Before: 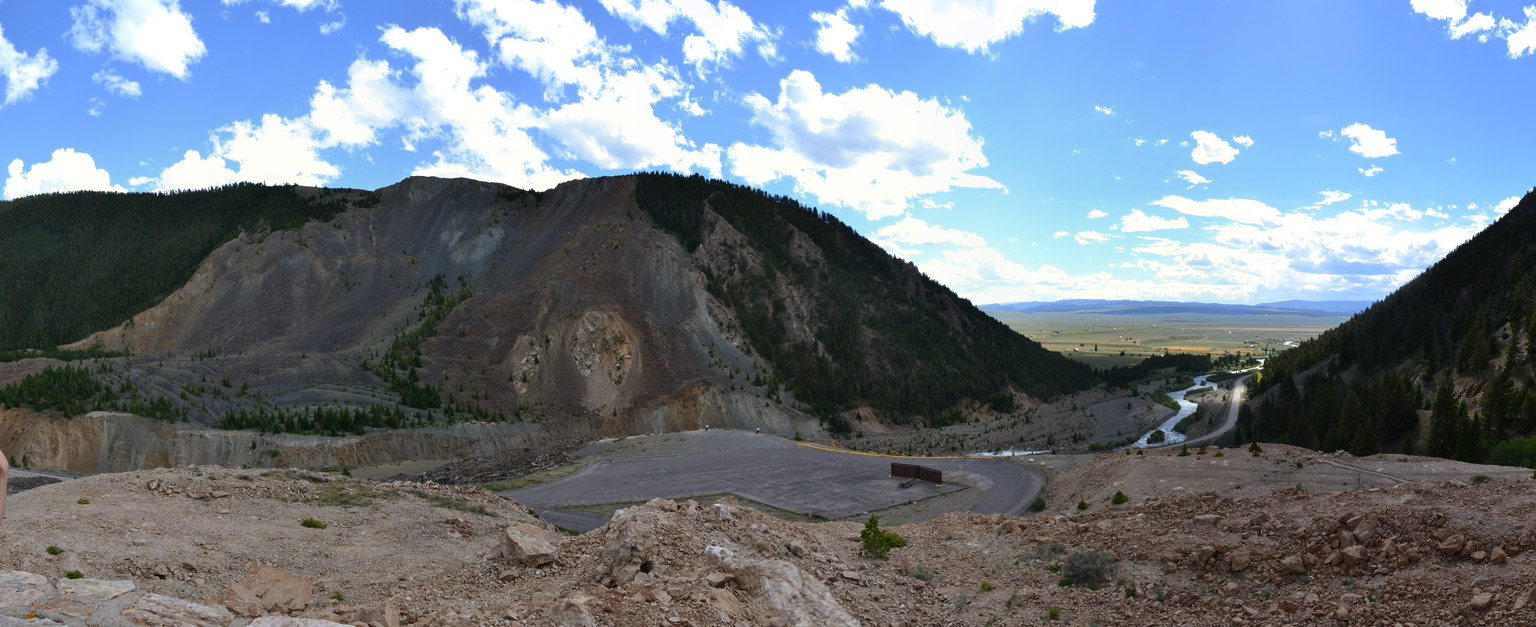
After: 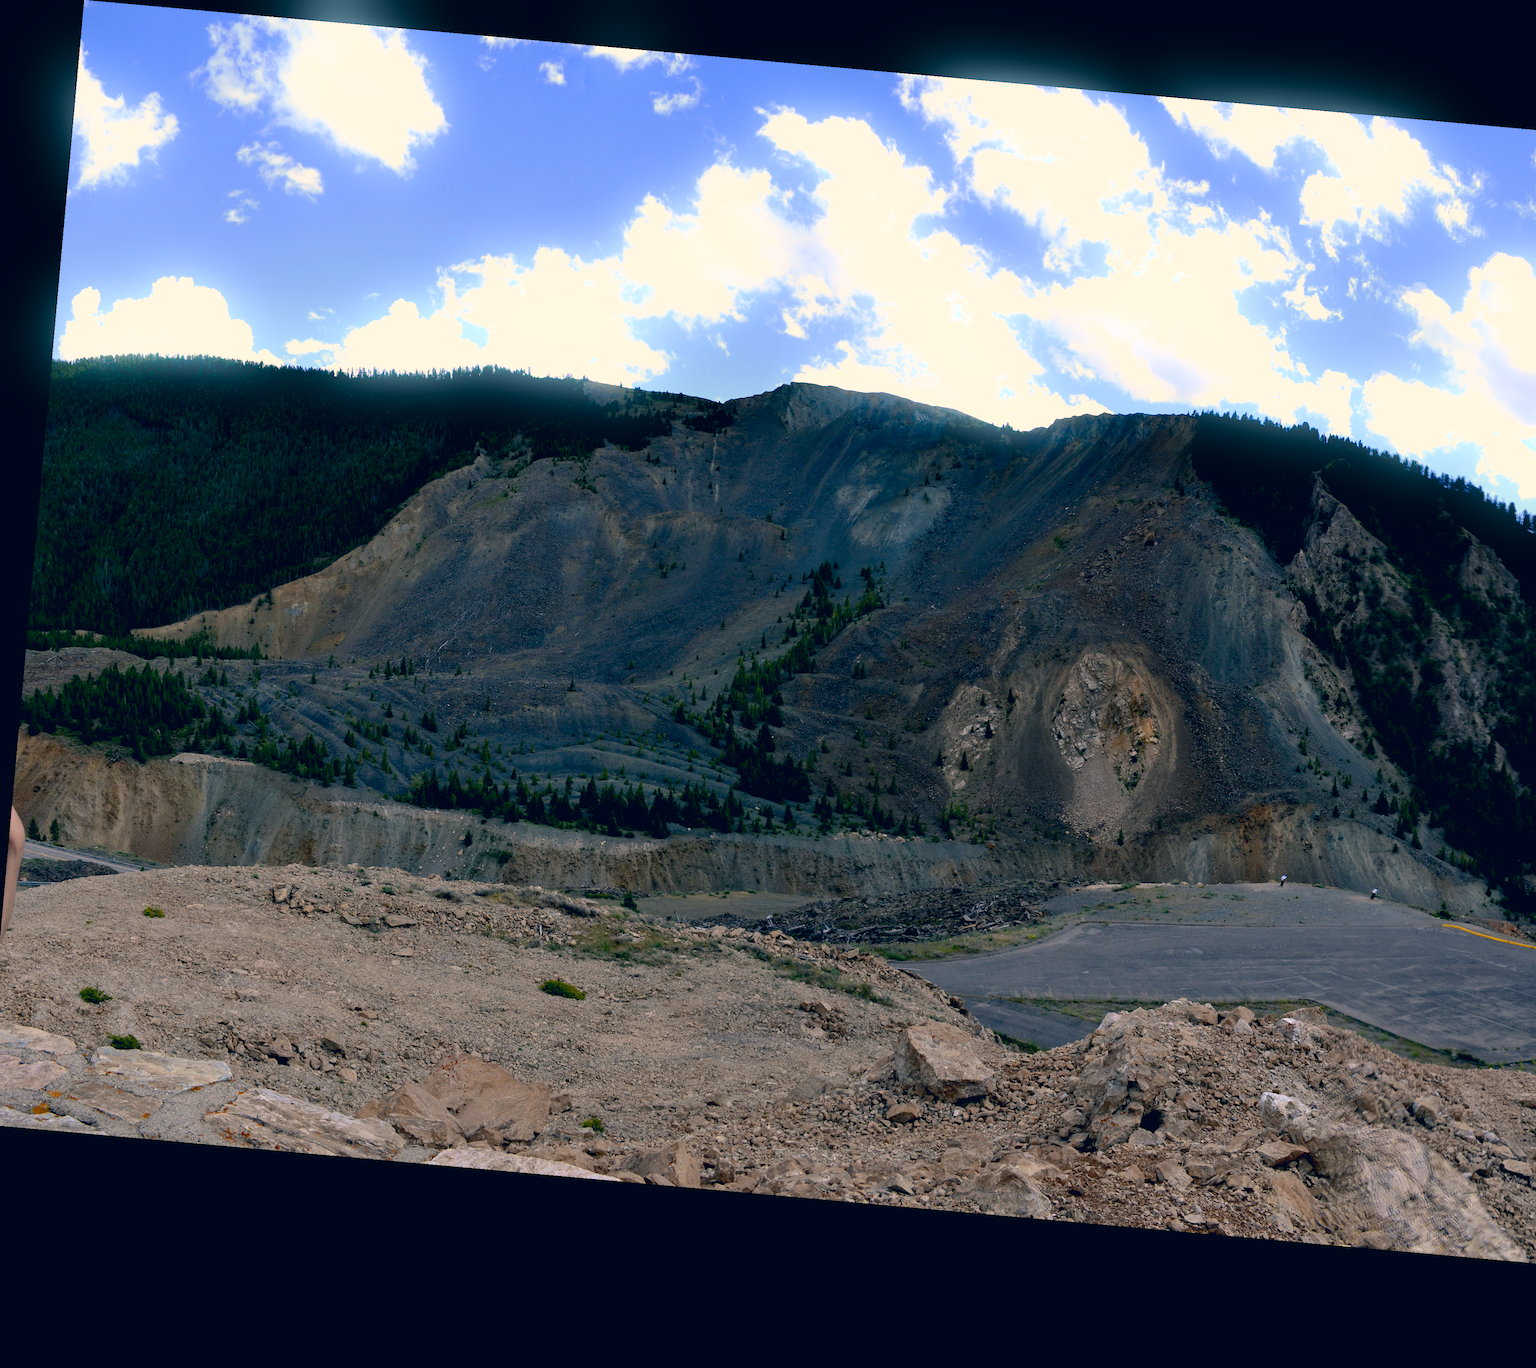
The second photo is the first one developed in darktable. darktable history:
crop: left 0.587%, right 45.588%, bottom 0.086%
vibrance: vibrance 20%
base curve: curves: ch0 [(0.017, 0) (0.425, 0.441) (0.844, 0.933) (1, 1)], preserve colors none
color correction: highlights a* 10.32, highlights b* 14.66, shadows a* -9.59, shadows b* -15.02
rotate and perspective: rotation 5.12°, automatic cropping off
bloom: size 15%, threshold 97%, strength 7%
